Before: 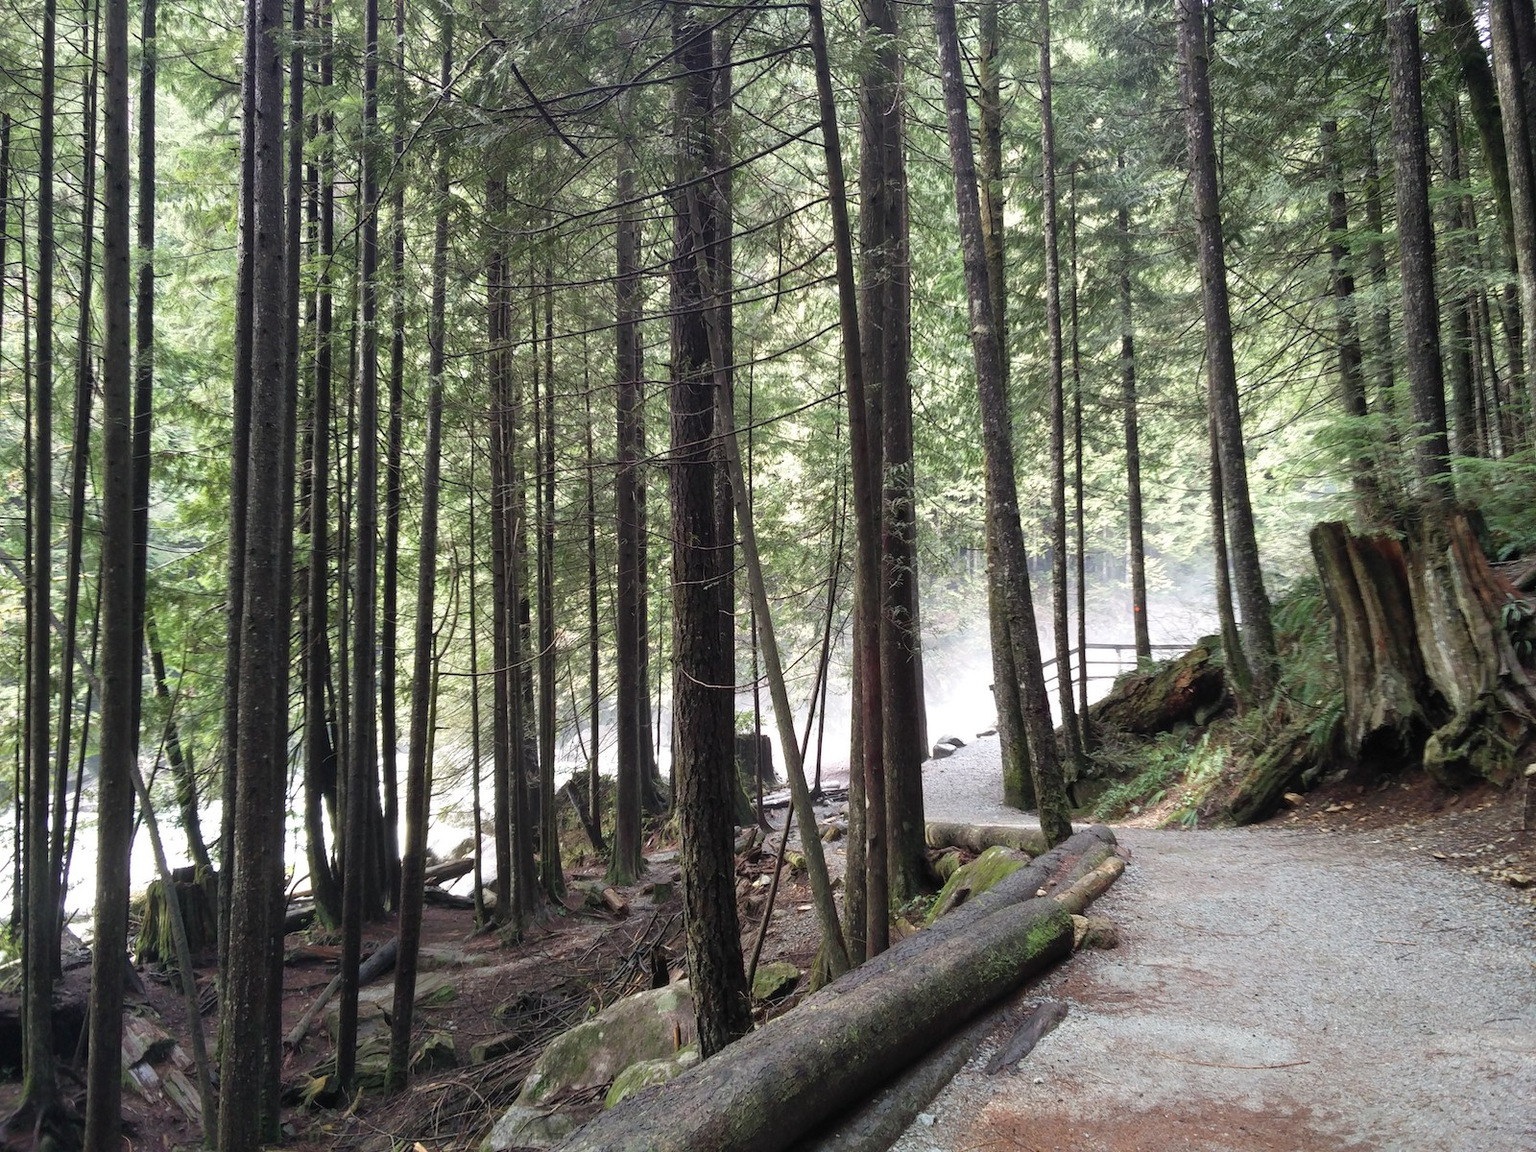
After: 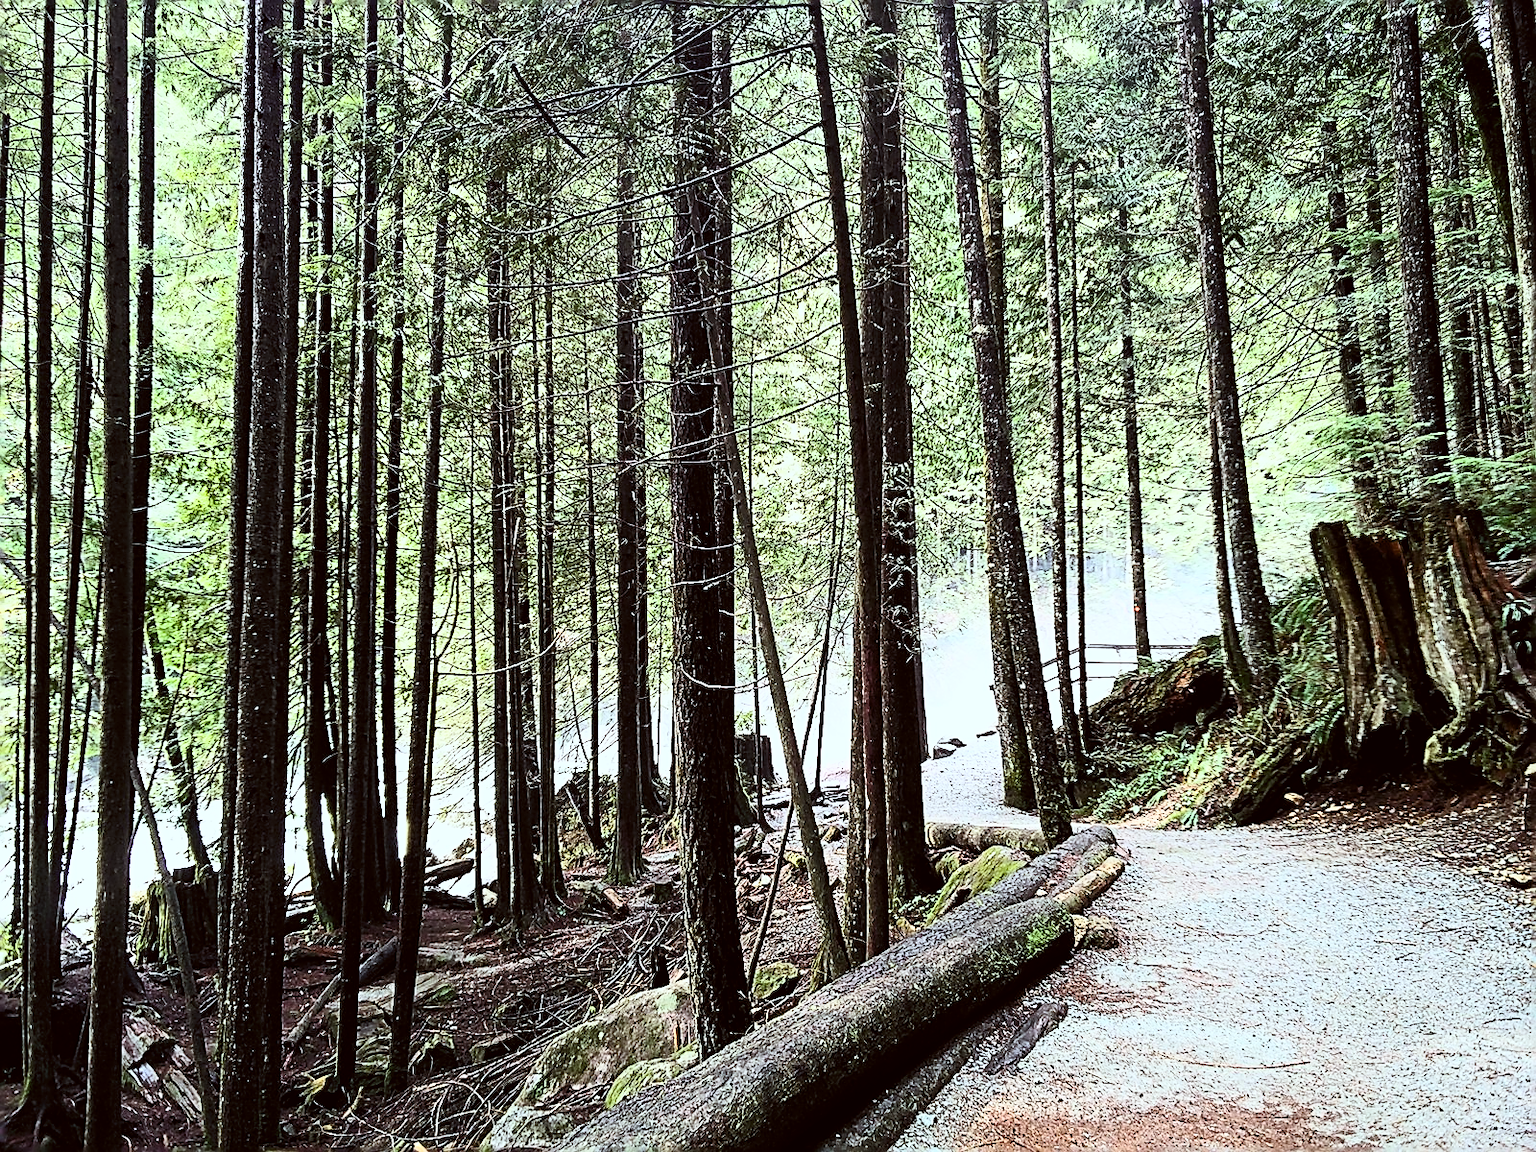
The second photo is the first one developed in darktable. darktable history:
sharpen: amount 1.861
filmic rgb: black relative exposure -7.6 EV, white relative exposure 4.64 EV, threshold 3 EV, target black luminance 0%, hardness 3.55, latitude 50.51%, contrast 1.033, highlights saturation mix 10%, shadows ↔ highlights balance -0.198%, color science v4 (2020), enable highlight reconstruction true
contrast brightness saturation: contrast 0.62, brightness 0.34, saturation 0.14
color correction: highlights a* -4.98, highlights b* -3.76, shadows a* 3.83, shadows b* 4.08
